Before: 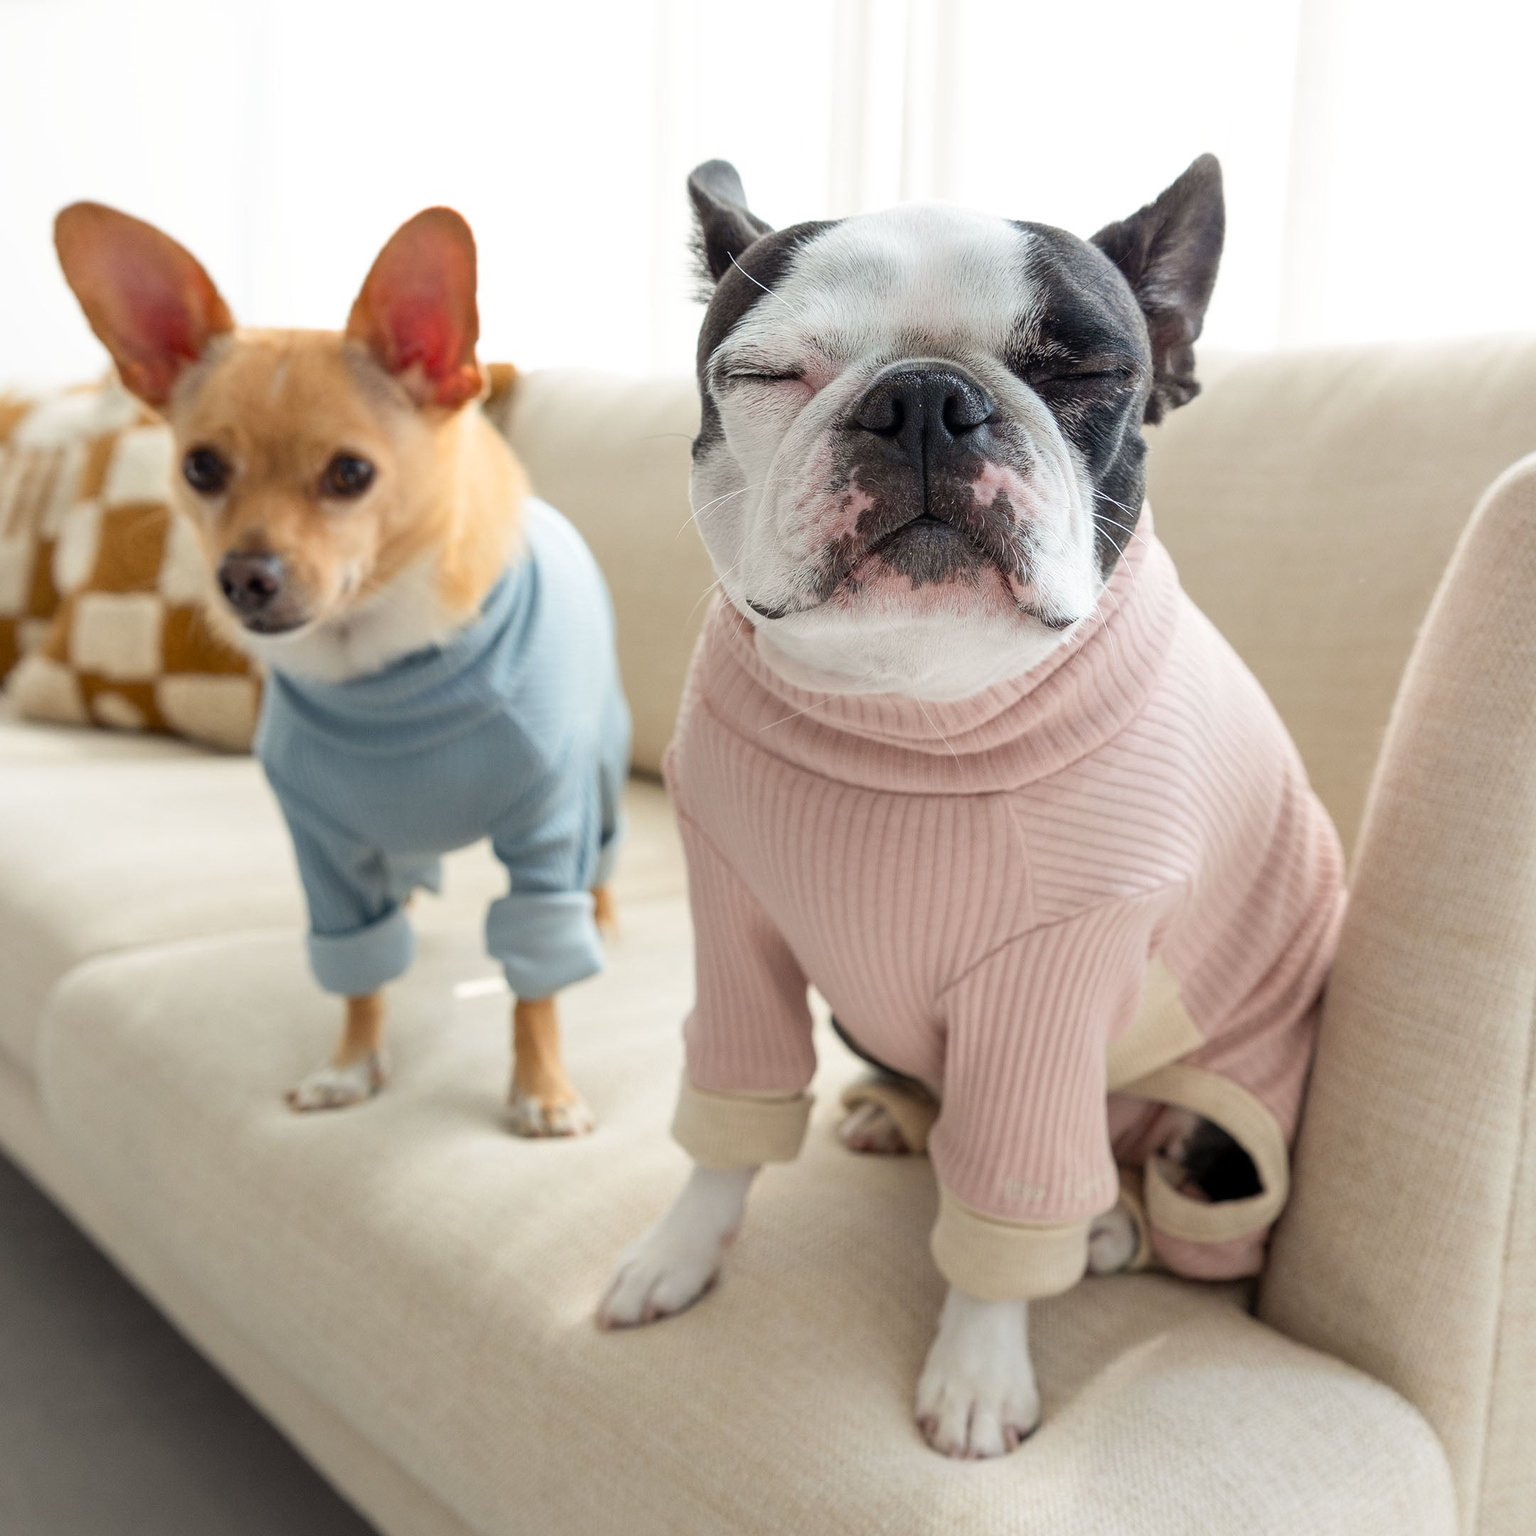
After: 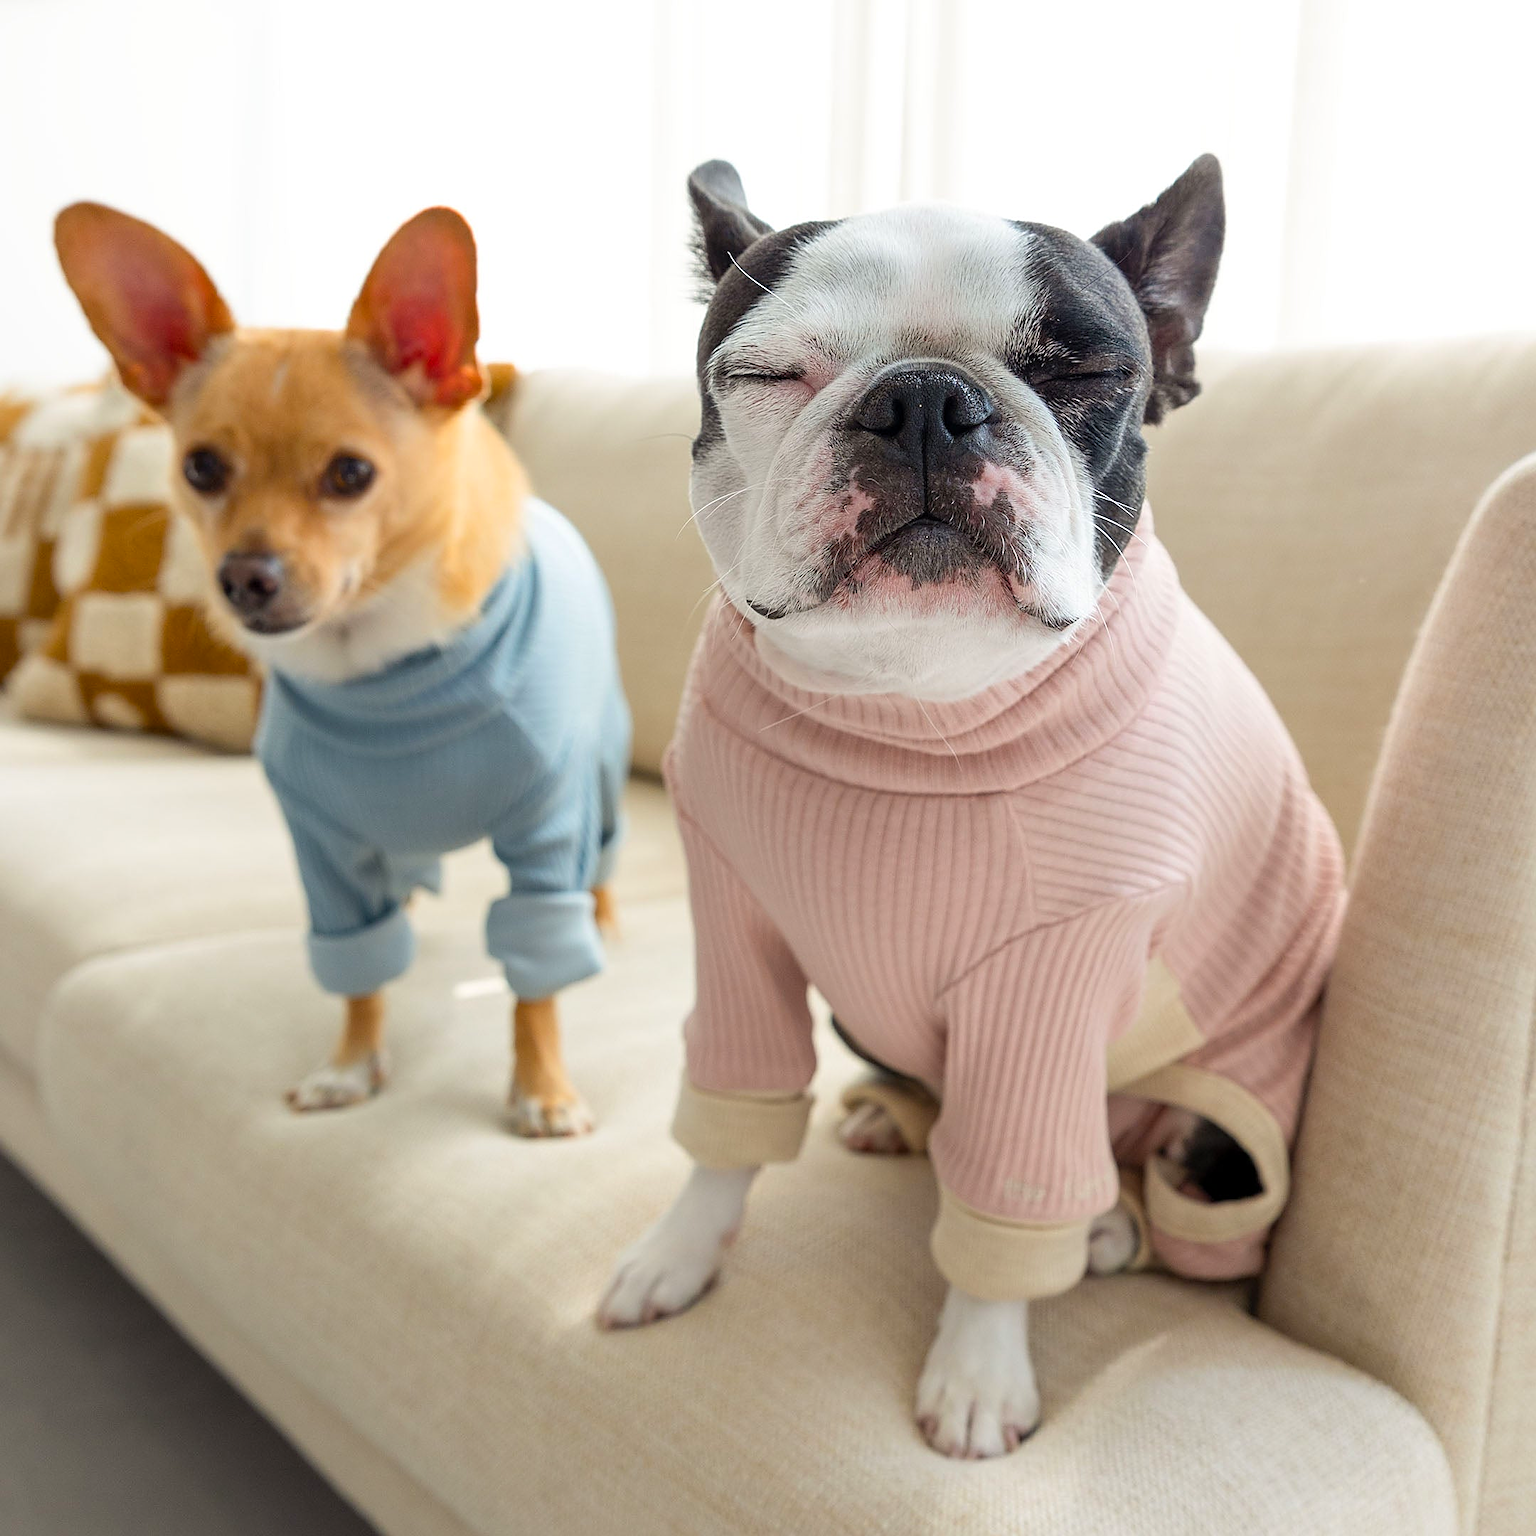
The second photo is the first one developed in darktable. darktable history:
sharpen: on, module defaults
color balance rgb: perceptual saturation grading › global saturation 20%, global vibrance 10%
